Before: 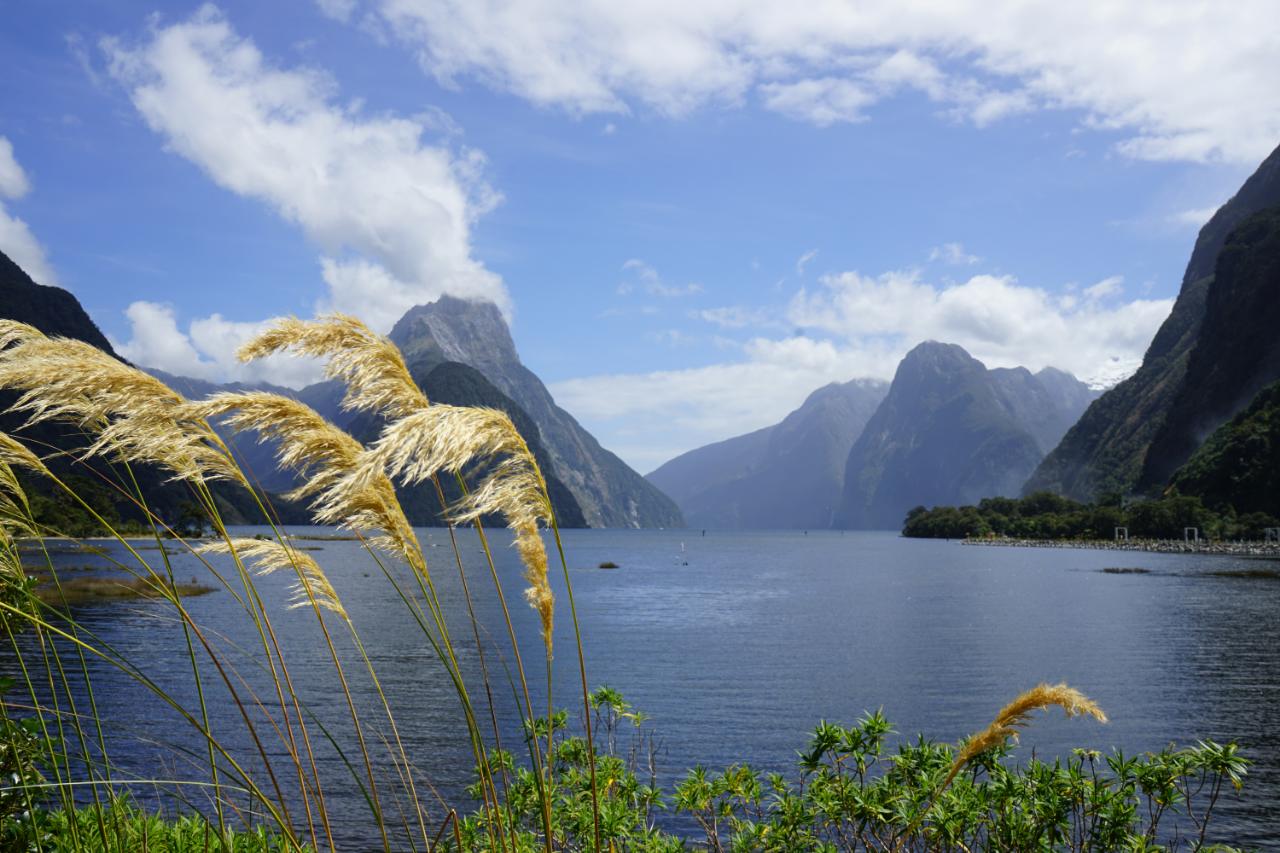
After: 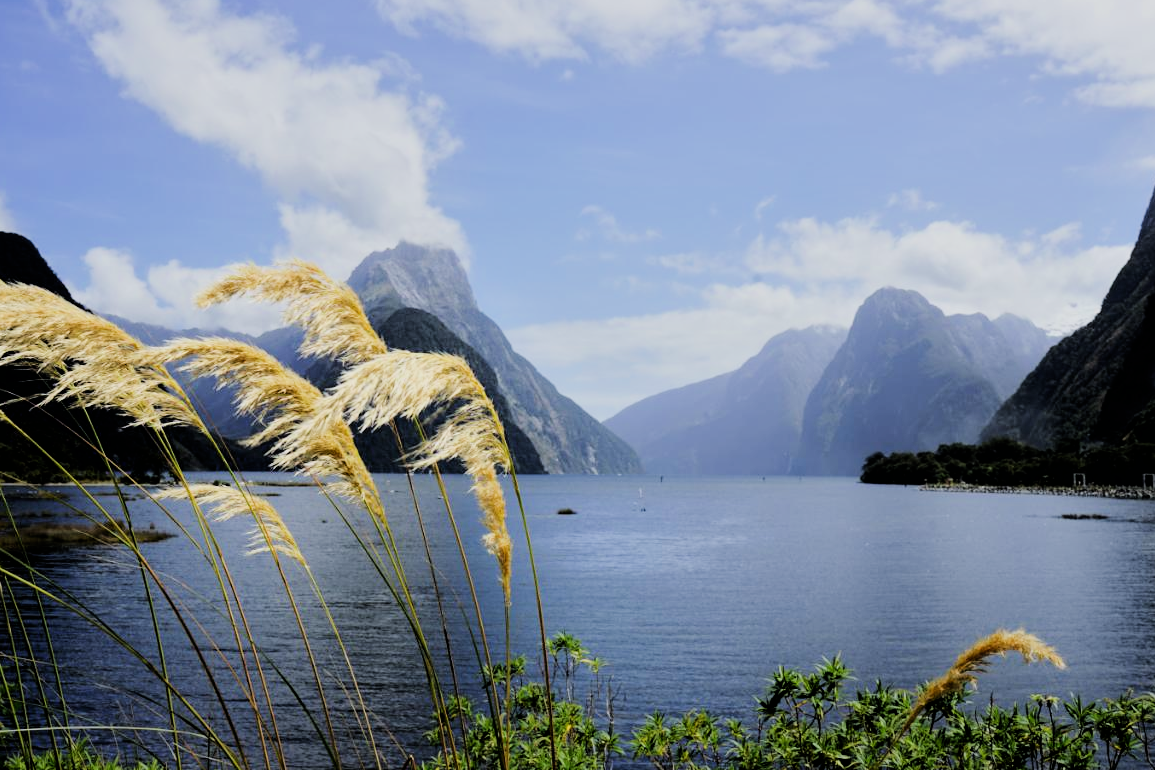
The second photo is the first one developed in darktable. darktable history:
tone equalizer: -8 EV 0.001 EV, -7 EV -0.002 EV, -6 EV 0.002 EV, -5 EV -0.03 EV, -4 EV -0.116 EV, -3 EV -0.169 EV, -2 EV 0.24 EV, -1 EV 0.702 EV, +0 EV 0.493 EV
filmic rgb: black relative exposure -4.14 EV, white relative exposure 5.1 EV, hardness 2.11, contrast 1.165
crop: left 3.305%, top 6.436%, right 6.389%, bottom 3.258%
